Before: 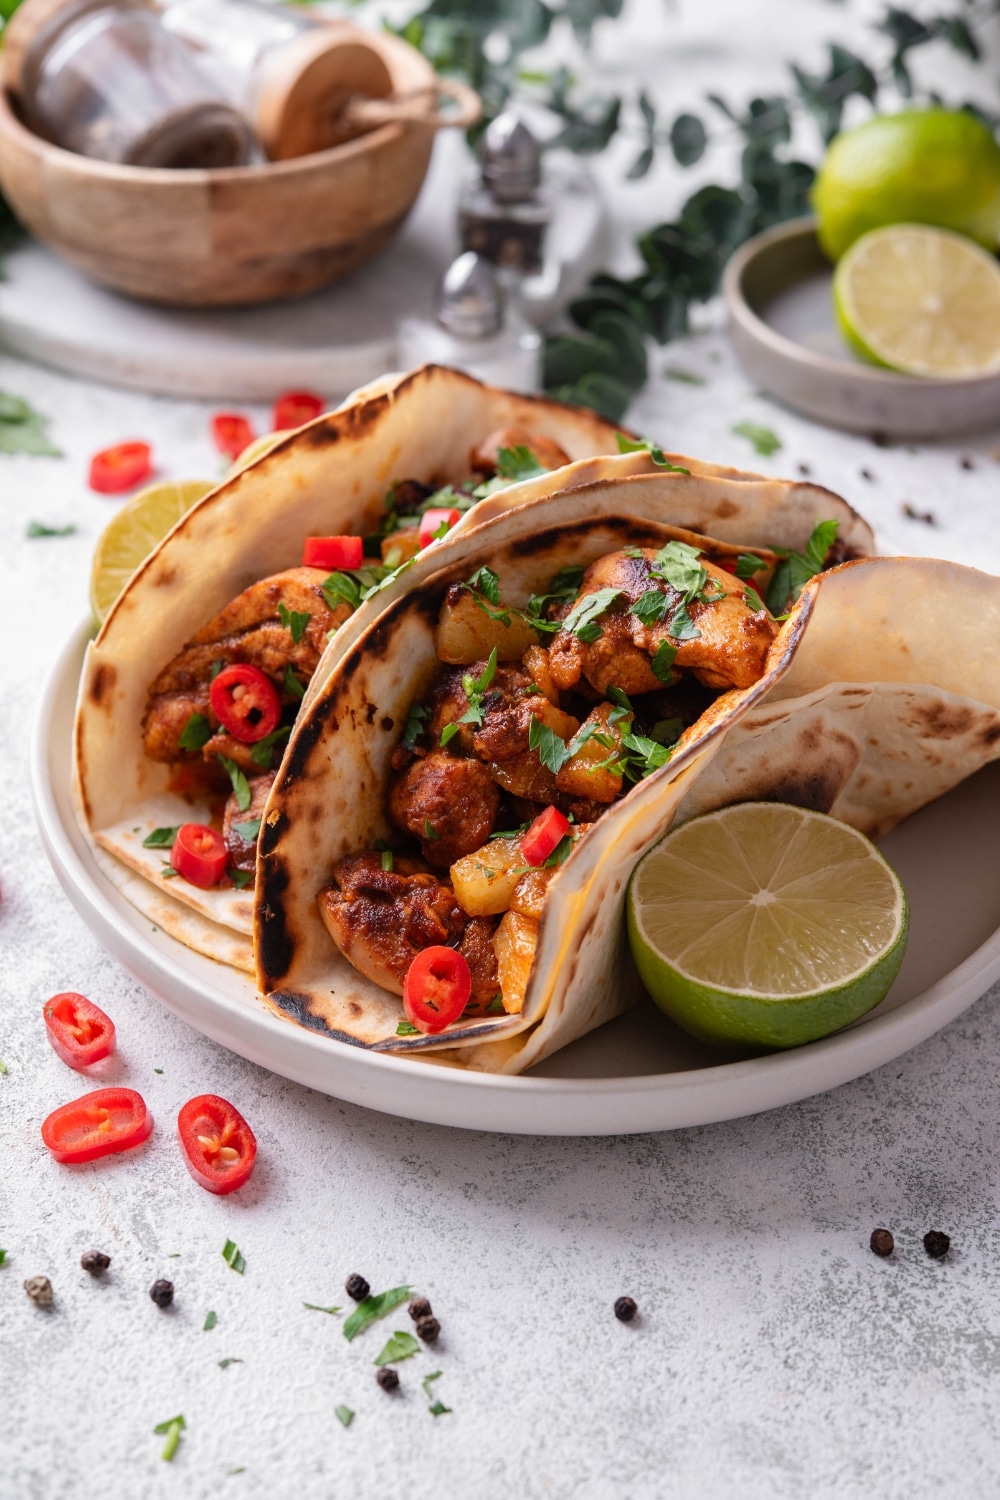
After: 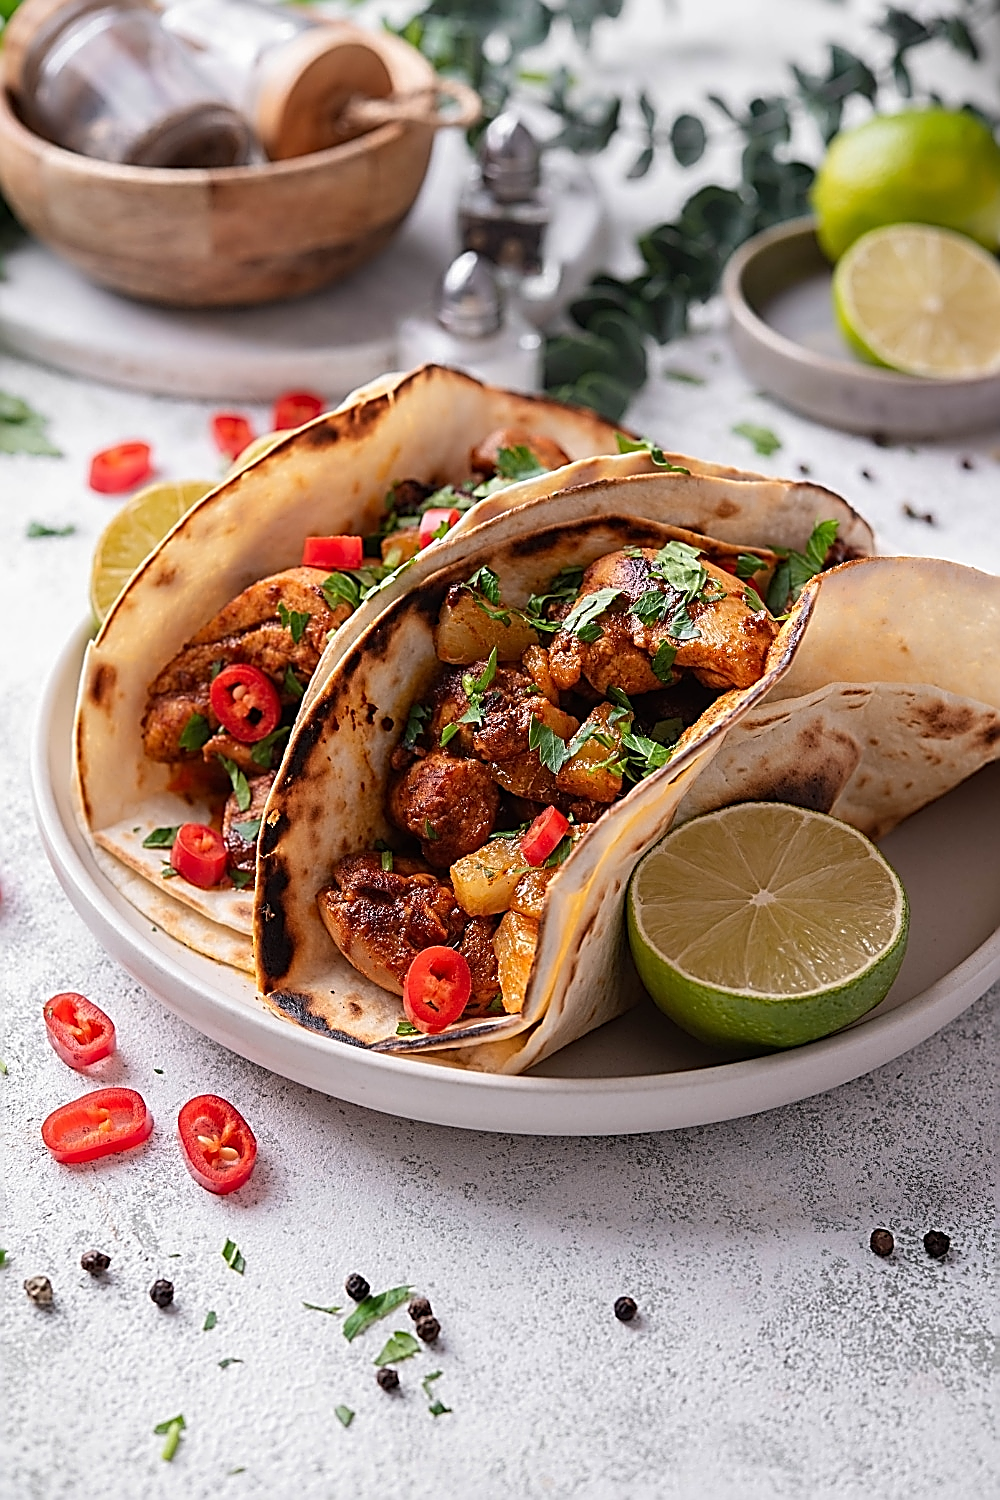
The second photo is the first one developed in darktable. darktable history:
sharpen: amount 1.87
